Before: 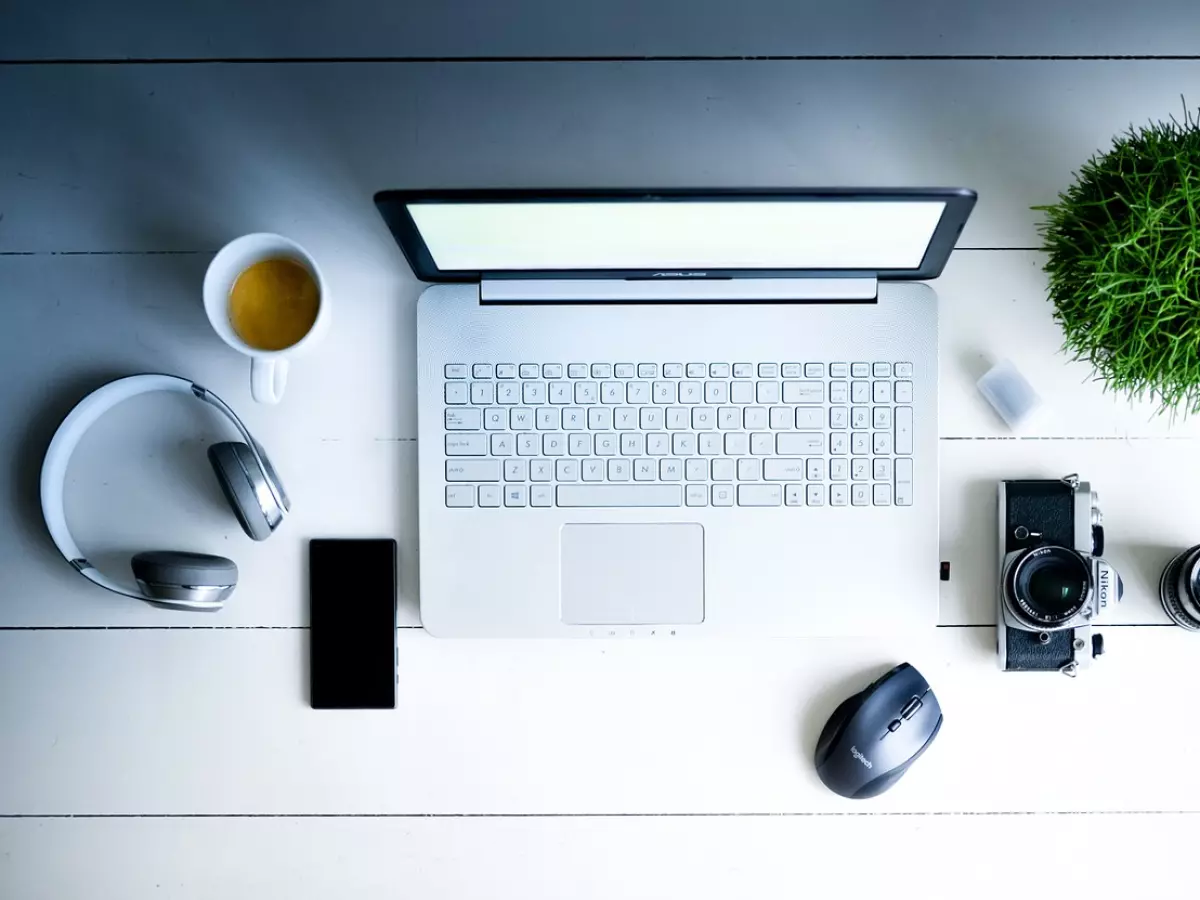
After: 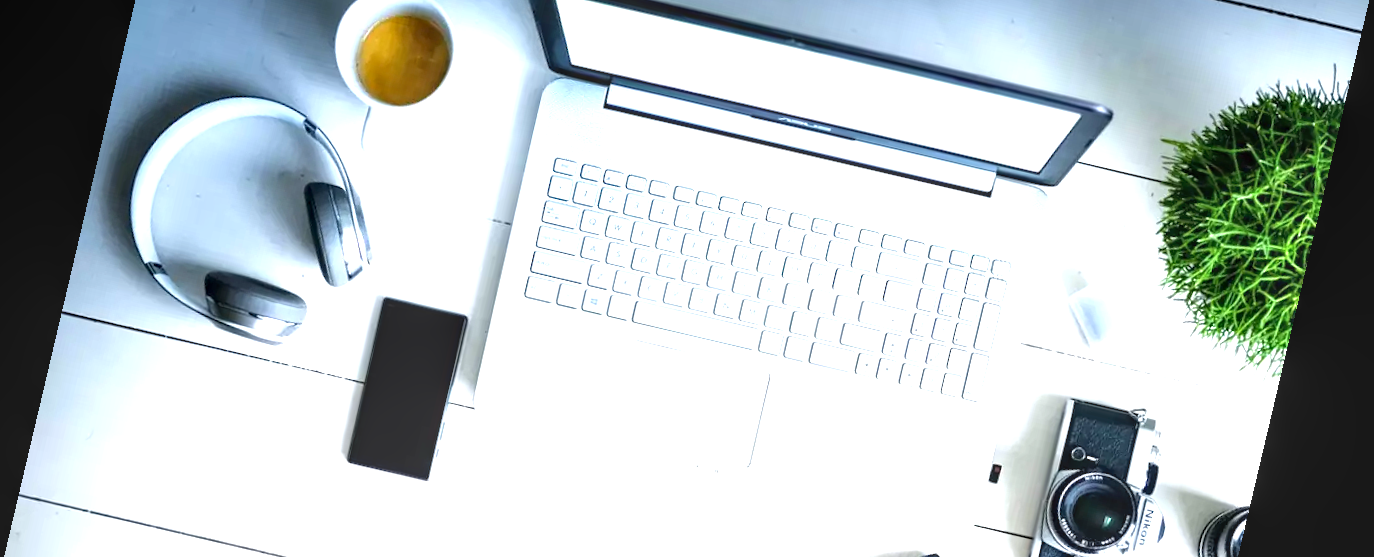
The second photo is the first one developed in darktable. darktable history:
crop and rotate: top 26.056%, bottom 25.543%
rotate and perspective: rotation 13.27°, automatic cropping off
exposure: exposure 1.137 EV, compensate highlight preservation false
local contrast: detail 130%
